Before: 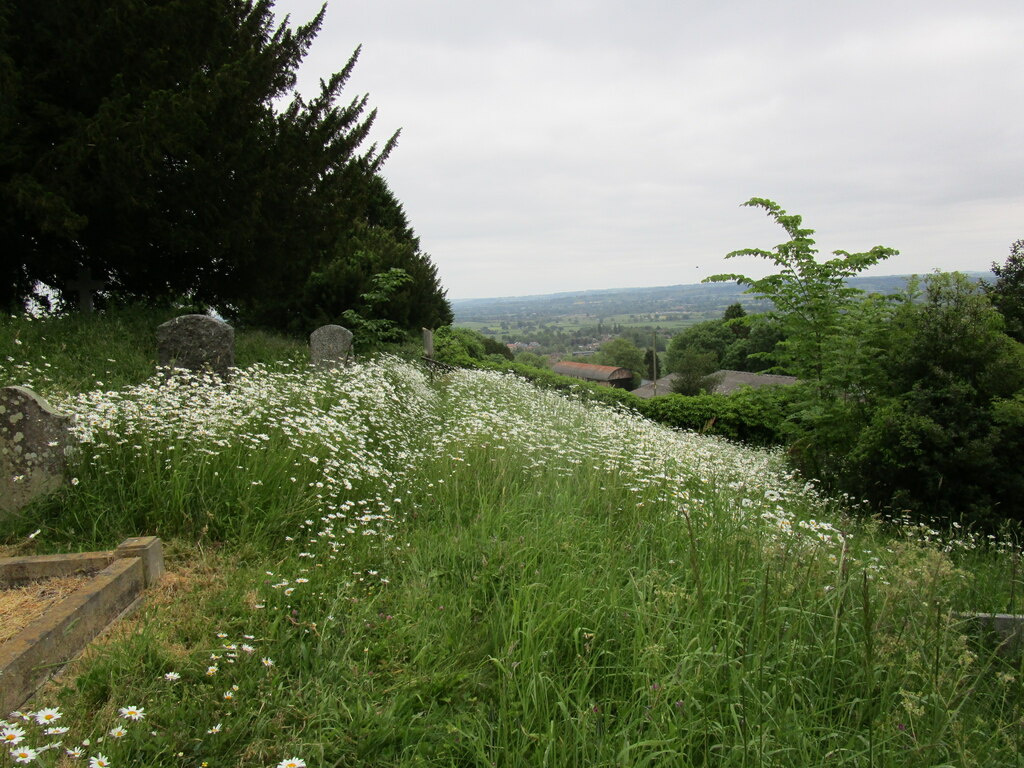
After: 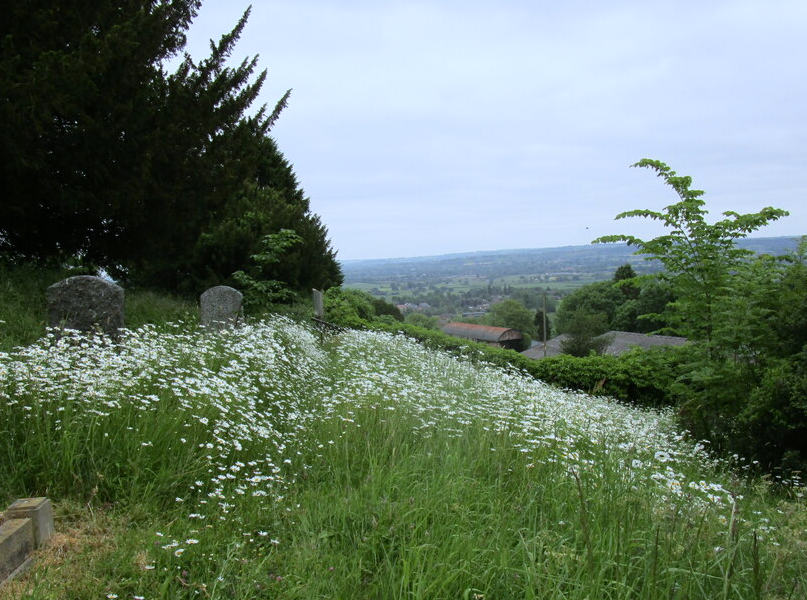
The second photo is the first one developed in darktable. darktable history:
crop and rotate: left 10.77%, top 5.1%, right 10.41%, bottom 16.76%
white balance: red 0.926, green 1.003, blue 1.133
